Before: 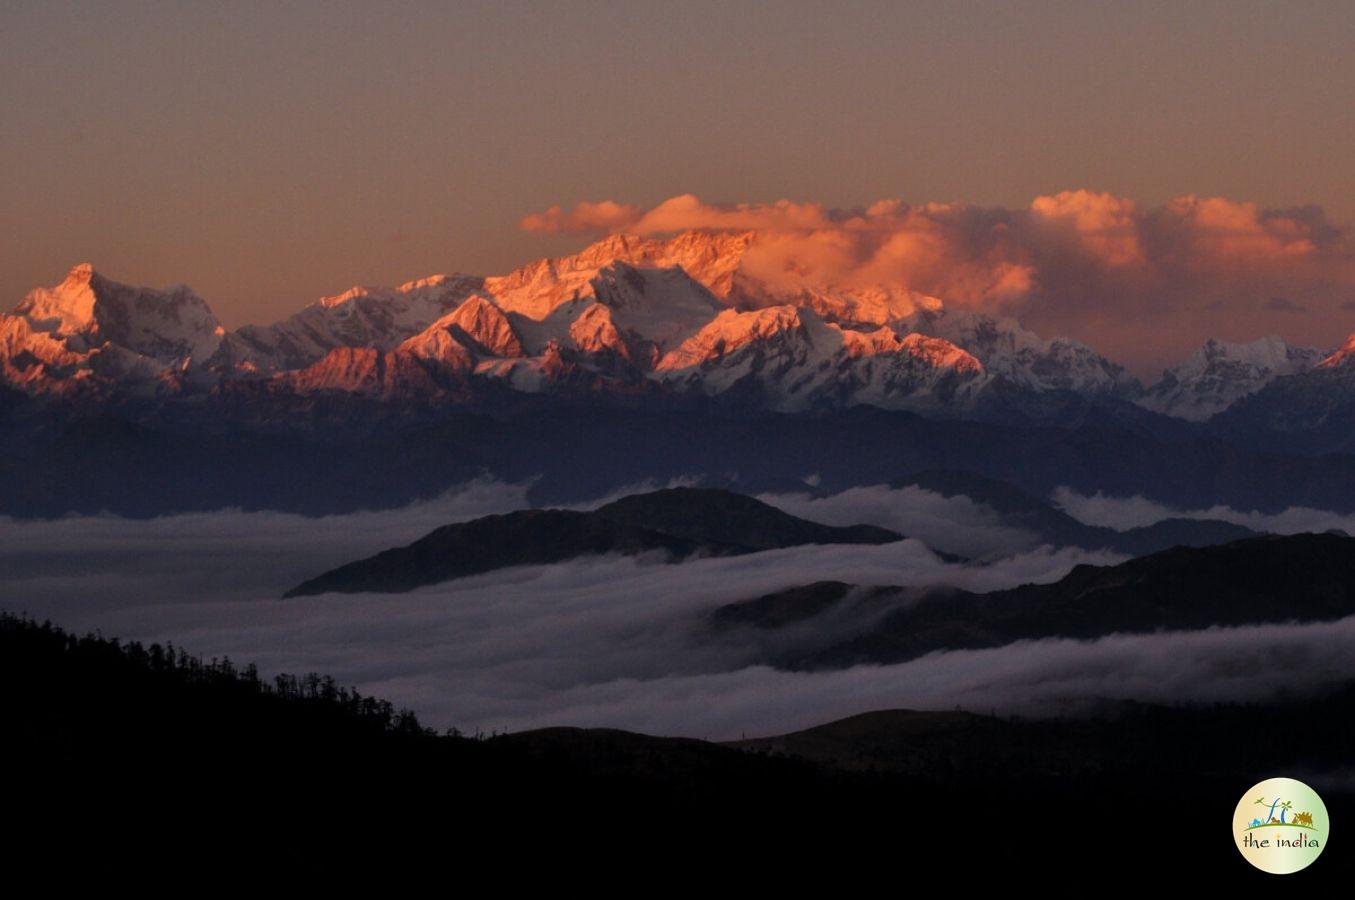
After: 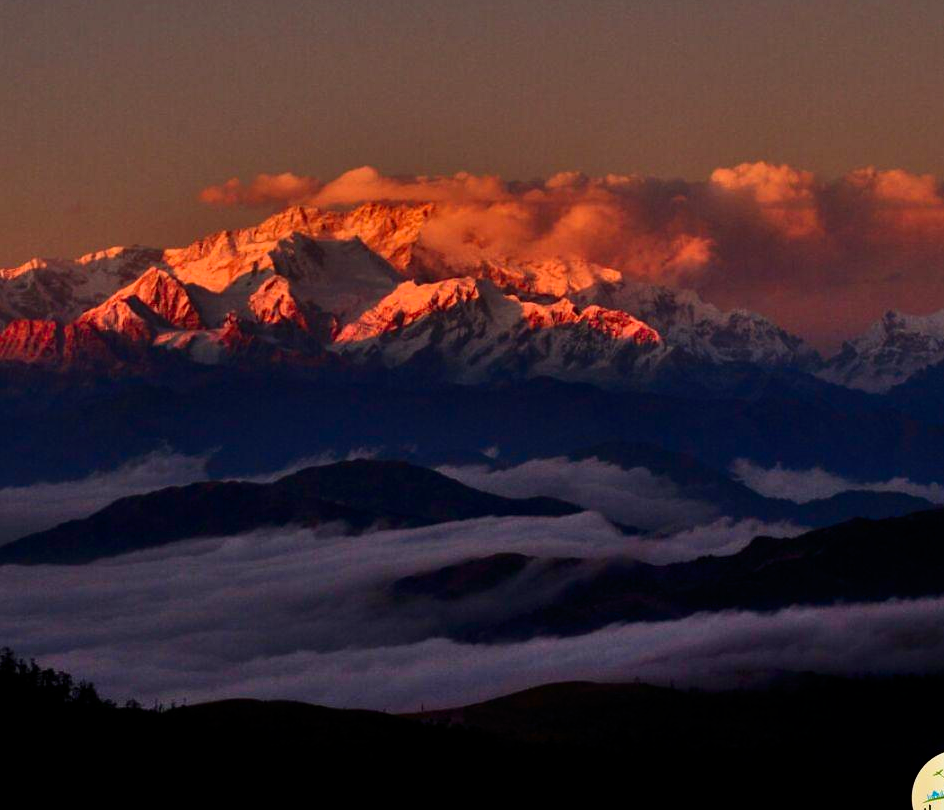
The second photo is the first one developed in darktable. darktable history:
contrast brightness saturation: contrast 0.132, brightness -0.231, saturation 0.141
shadows and highlights: low approximation 0.01, soften with gaussian
crop and rotate: left 23.73%, top 3.183%, right 6.578%, bottom 6.803%
